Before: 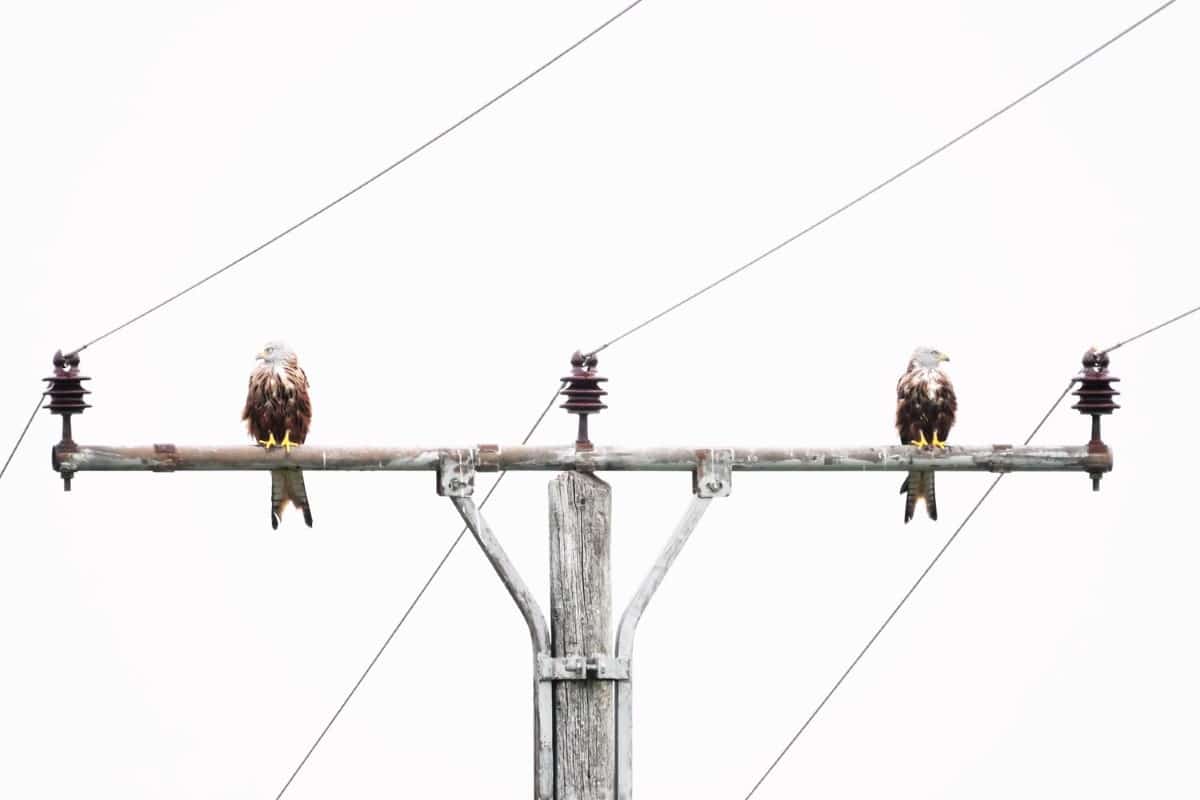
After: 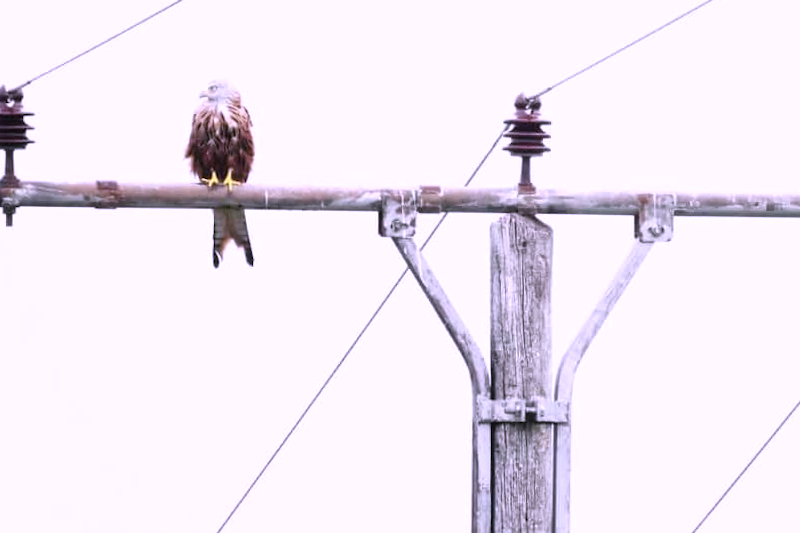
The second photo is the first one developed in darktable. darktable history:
color calibration: illuminant custom, x 0.363, y 0.385, temperature 4528.03 K
crop and rotate: angle -0.82°, left 3.85%, top 31.828%, right 27.992%
white balance: red 1.05, blue 1.072
